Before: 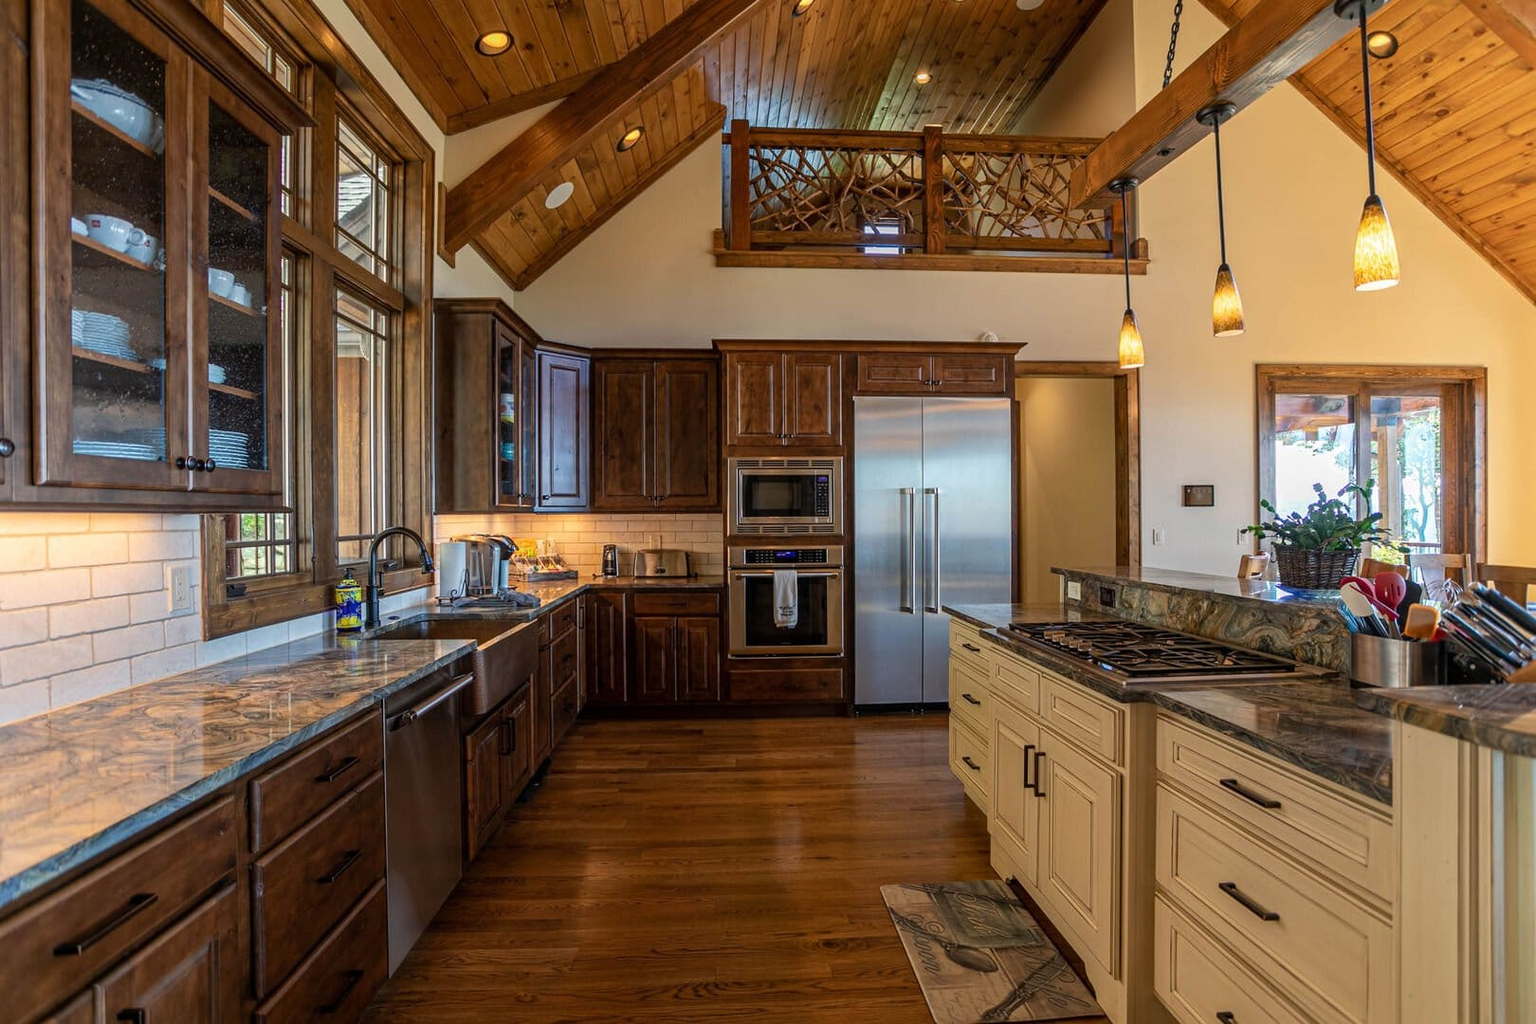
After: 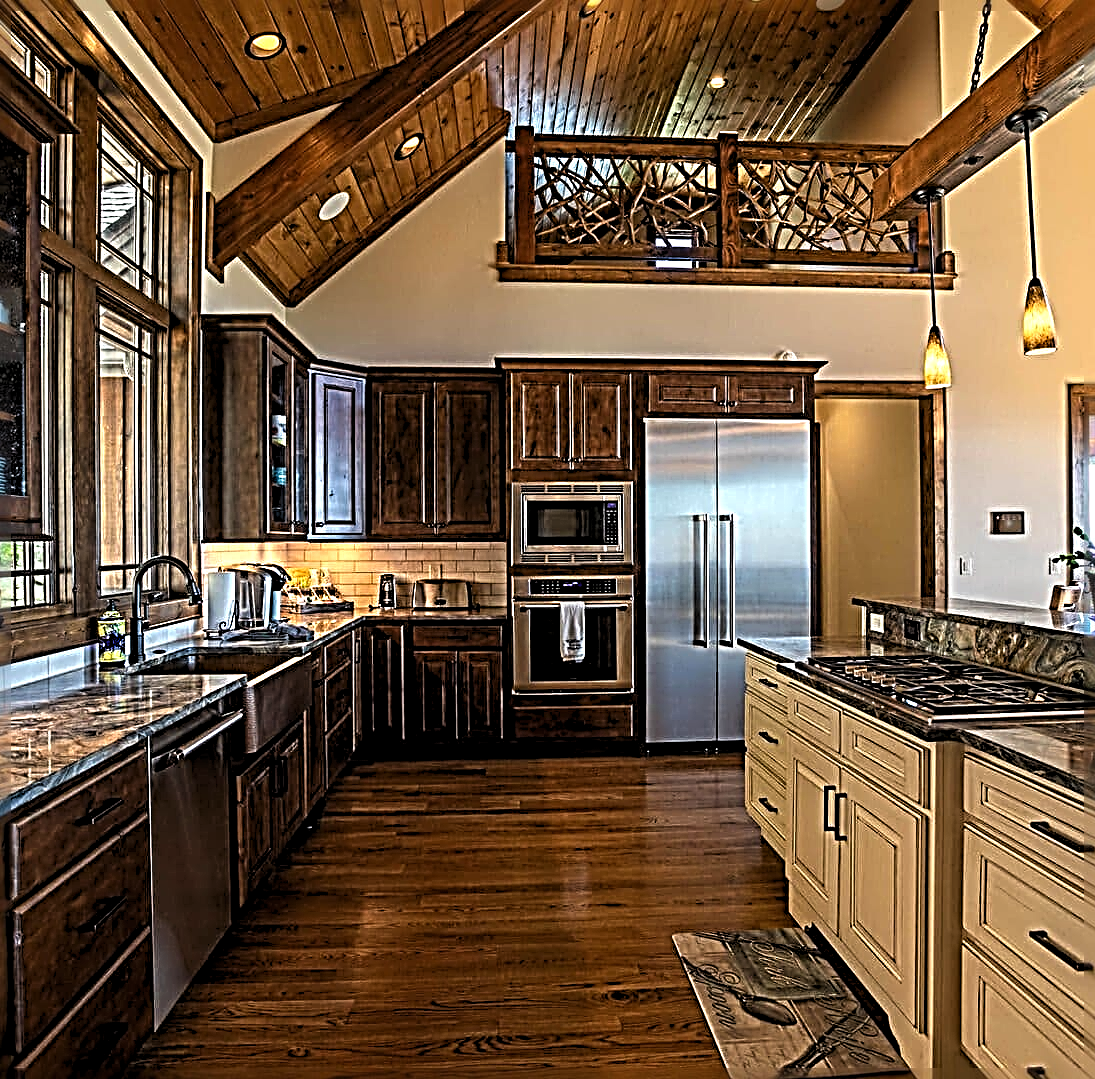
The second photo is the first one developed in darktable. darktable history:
crop and rotate: left 15.854%, right 16.546%
sharpen: radius 4.053, amount 1.992
levels: levels [0.055, 0.477, 0.9]
